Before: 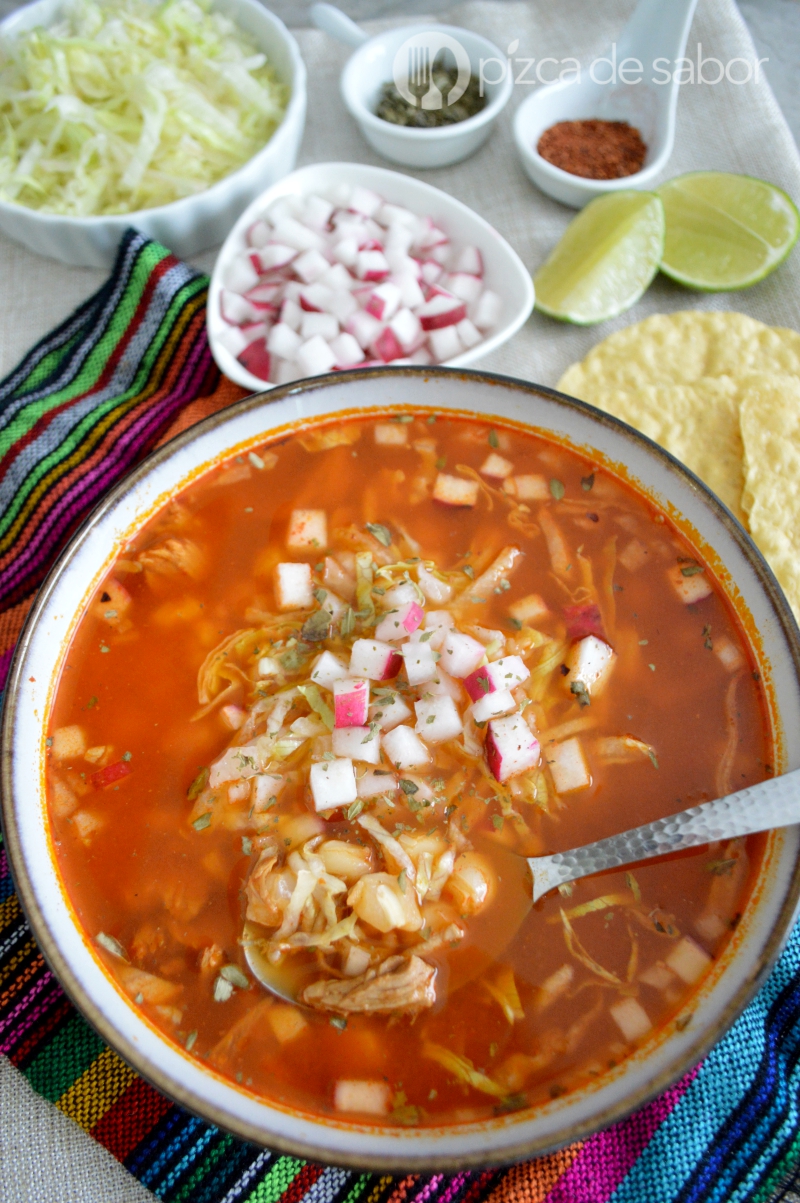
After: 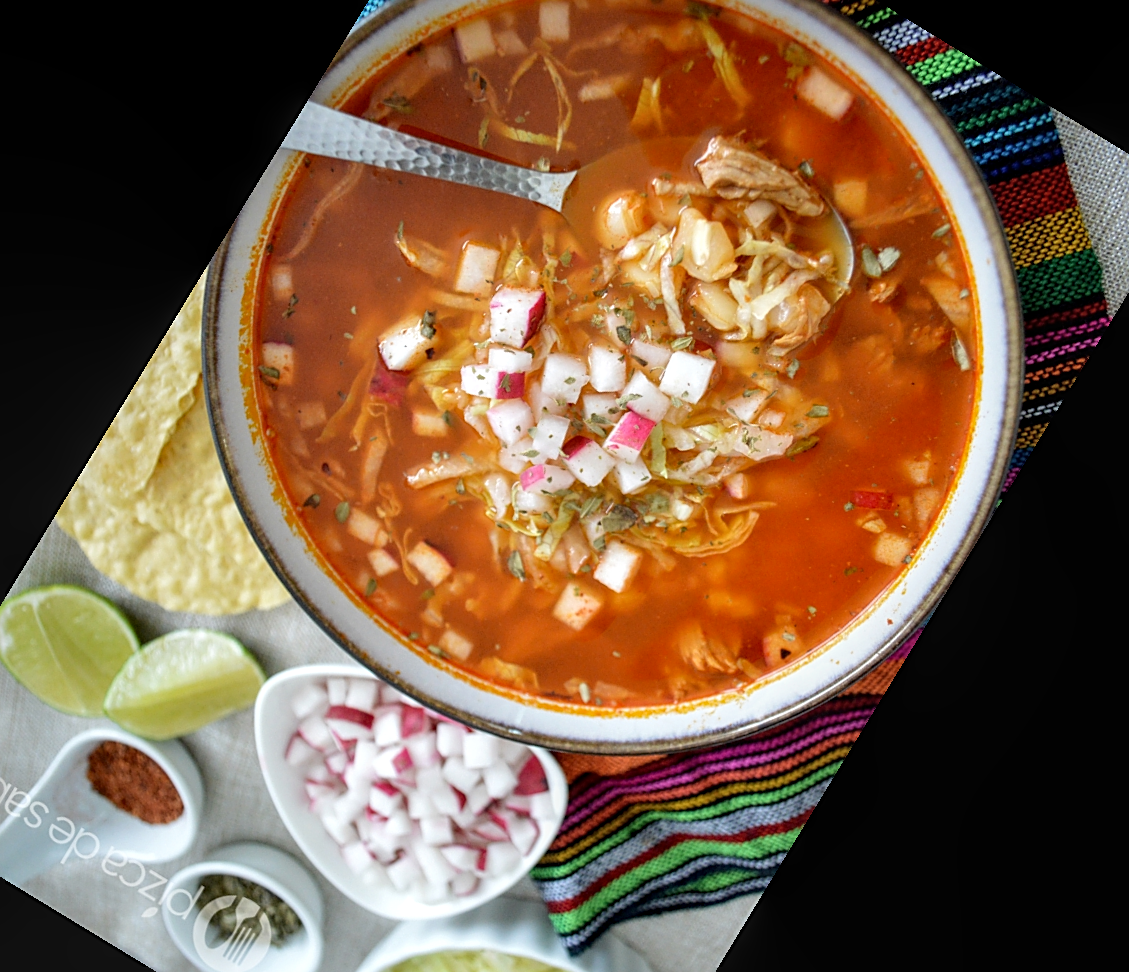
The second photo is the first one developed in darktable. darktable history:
crop and rotate: angle 148.68°, left 9.111%, top 15.603%, right 4.588%, bottom 17.041%
local contrast: on, module defaults
sharpen: on, module defaults
tone equalizer: on, module defaults
